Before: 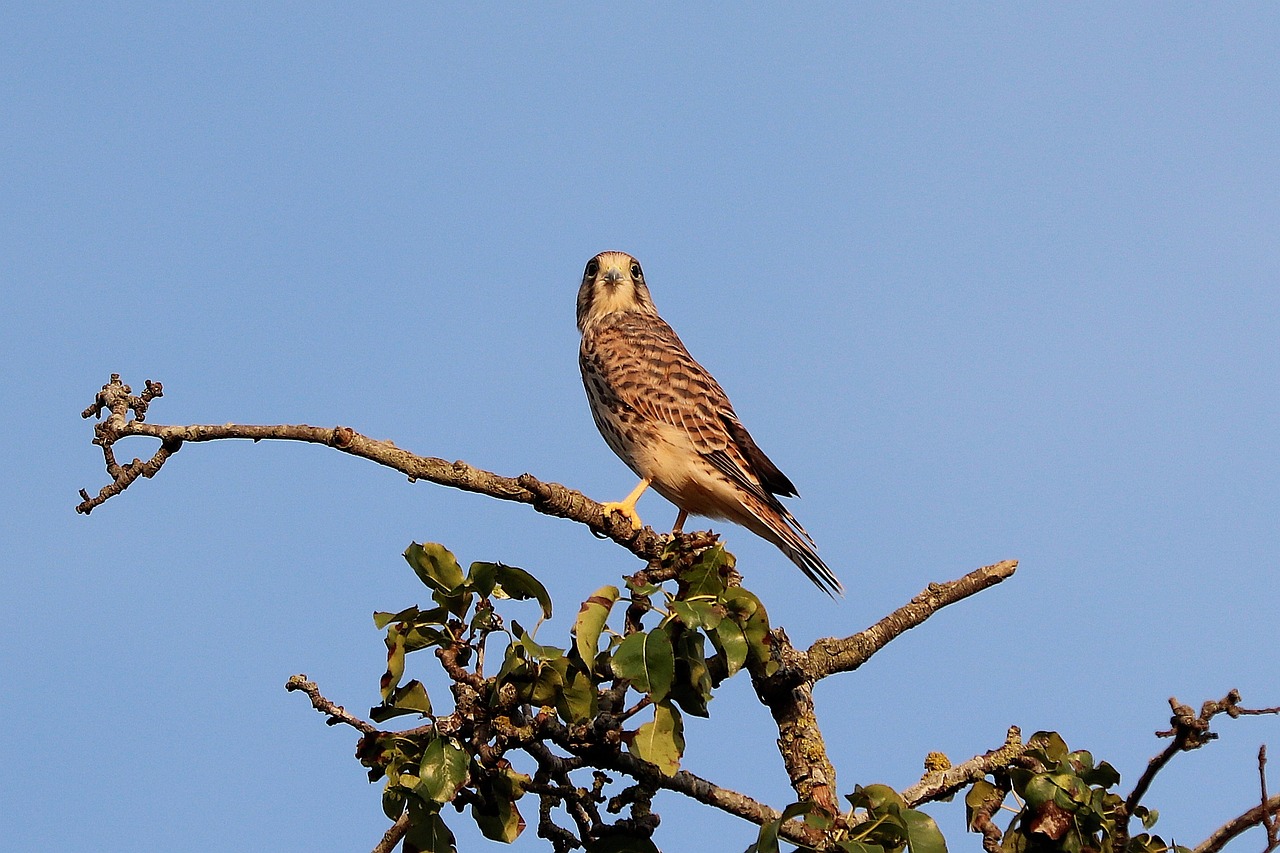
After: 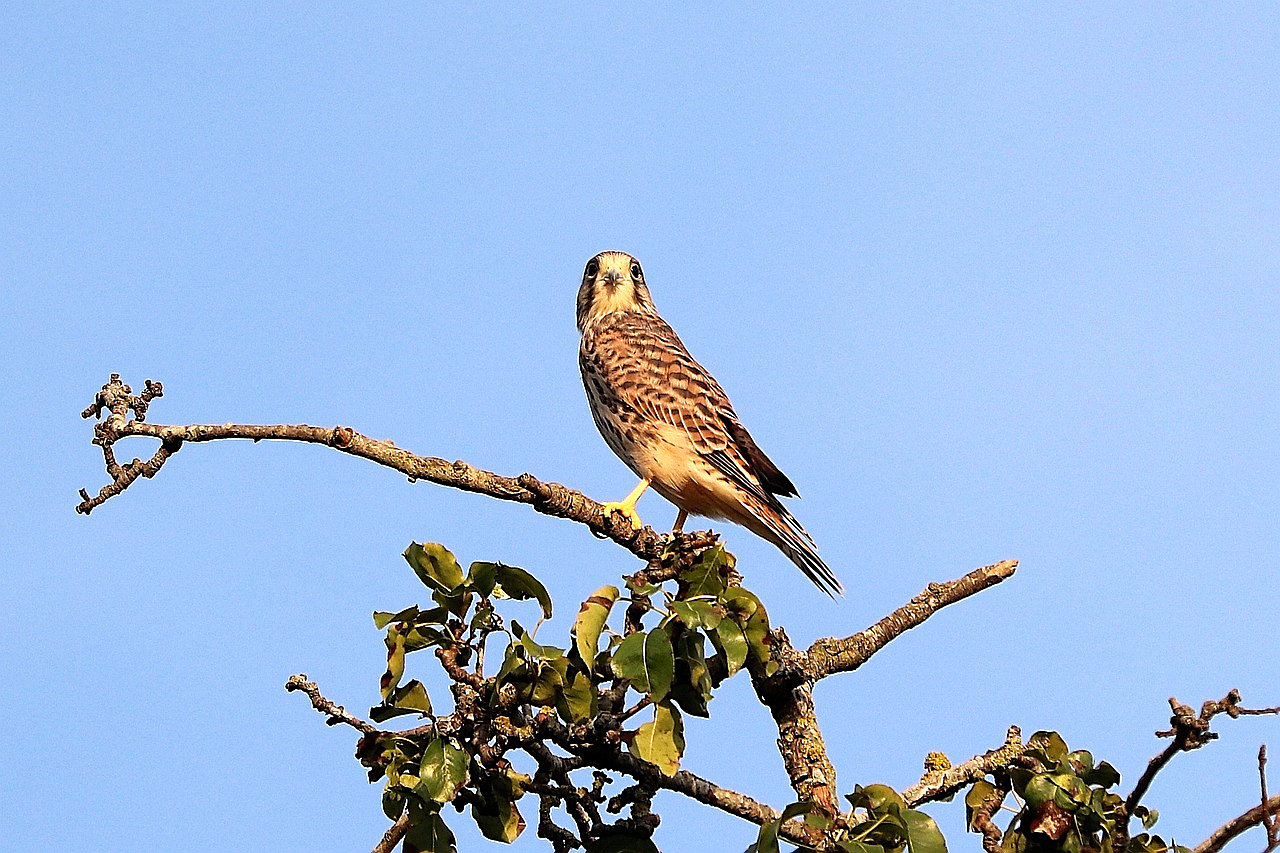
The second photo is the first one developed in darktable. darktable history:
sharpen: on, module defaults
exposure: exposure 0.201 EV, compensate highlight preservation false
color balance rgb: highlights gain › chroma 0.278%, highlights gain › hue 332.71°, perceptual saturation grading › global saturation 0.449%, perceptual brilliance grading › global brilliance 11.007%
